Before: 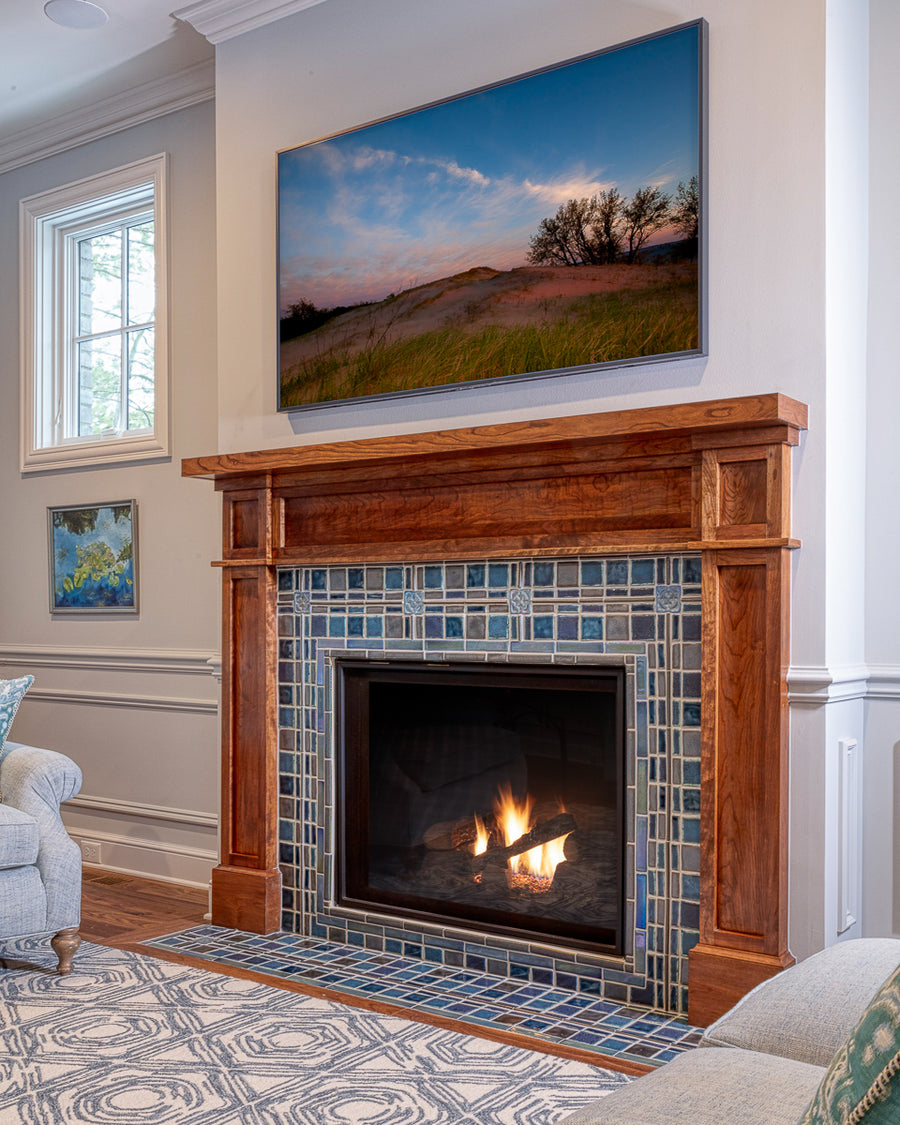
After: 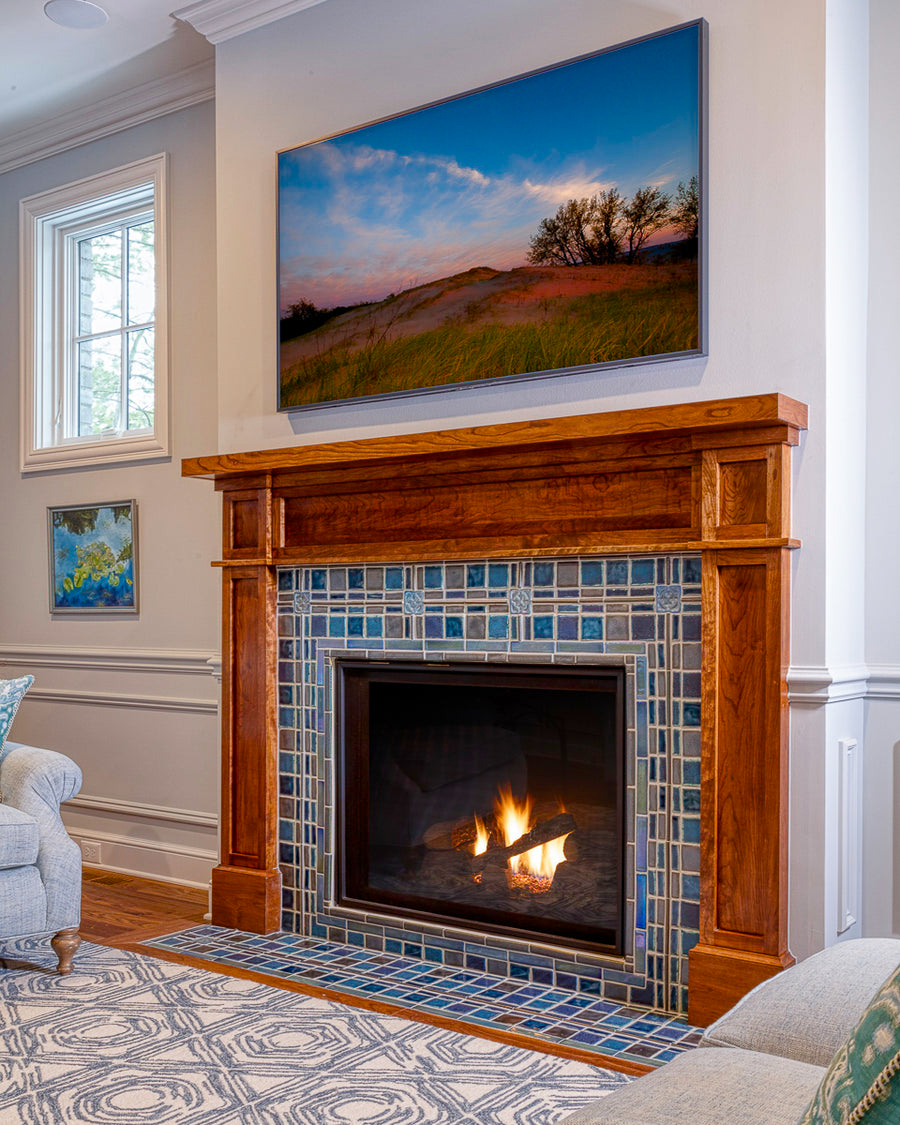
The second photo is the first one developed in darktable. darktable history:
color balance rgb: perceptual saturation grading › global saturation 0.324%, perceptual saturation grading › mid-tones 6.318%, perceptual saturation grading › shadows 71.573%
